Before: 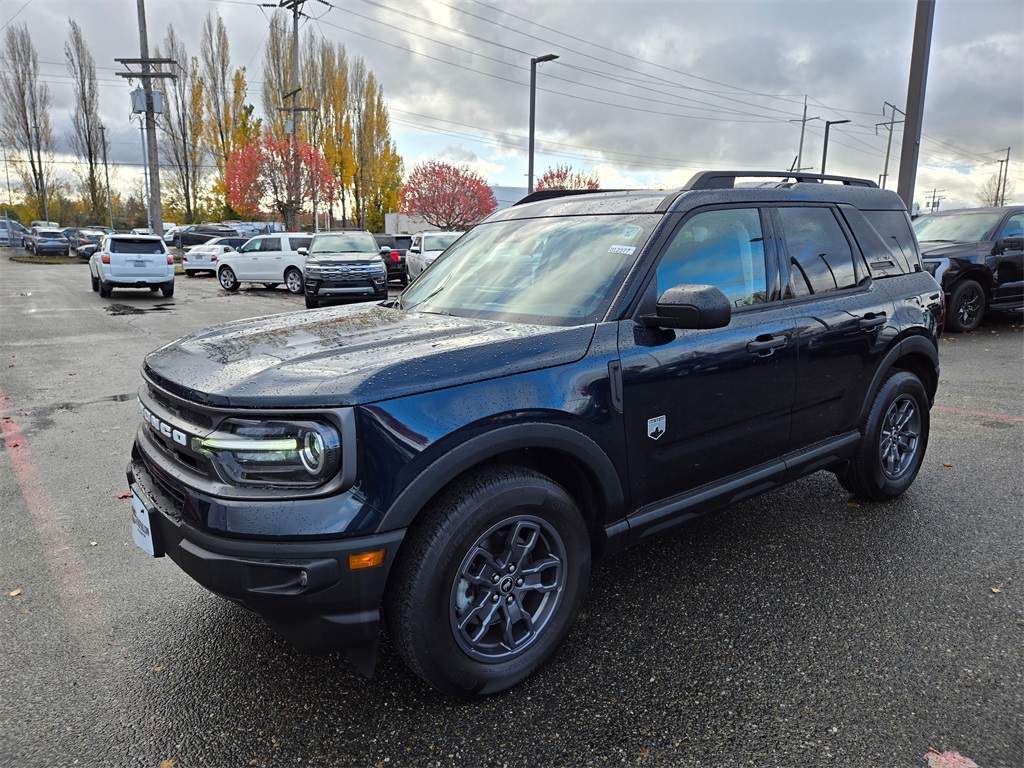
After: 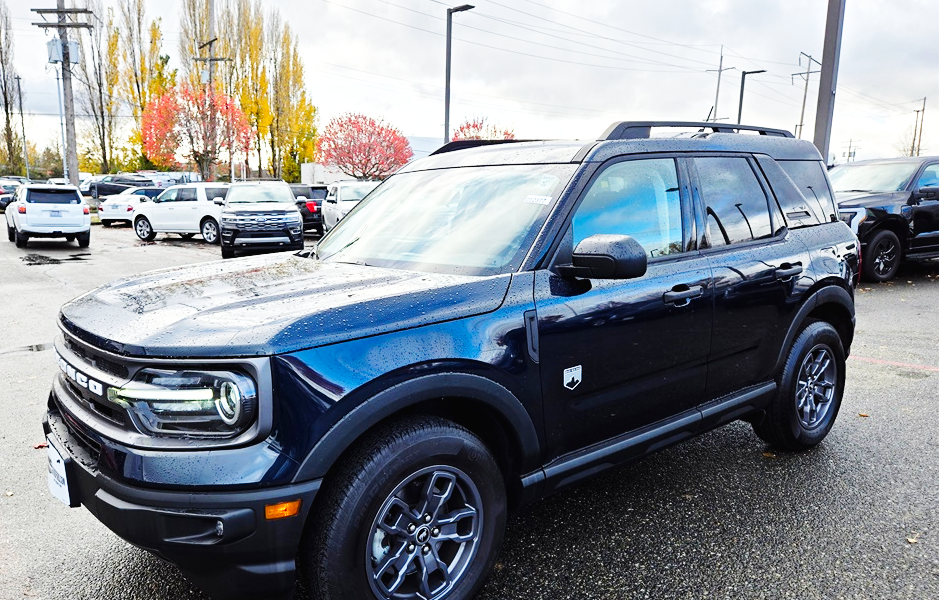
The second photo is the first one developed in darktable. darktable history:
base curve: curves: ch0 [(0, 0.003) (0.001, 0.002) (0.006, 0.004) (0.02, 0.022) (0.048, 0.086) (0.094, 0.234) (0.162, 0.431) (0.258, 0.629) (0.385, 0.8) (0.548, 0.918) (0.751, 0.988) (1, 1)], preserve colors none
crop: left 8.259%, top 6.532%, bottom 15.323%
